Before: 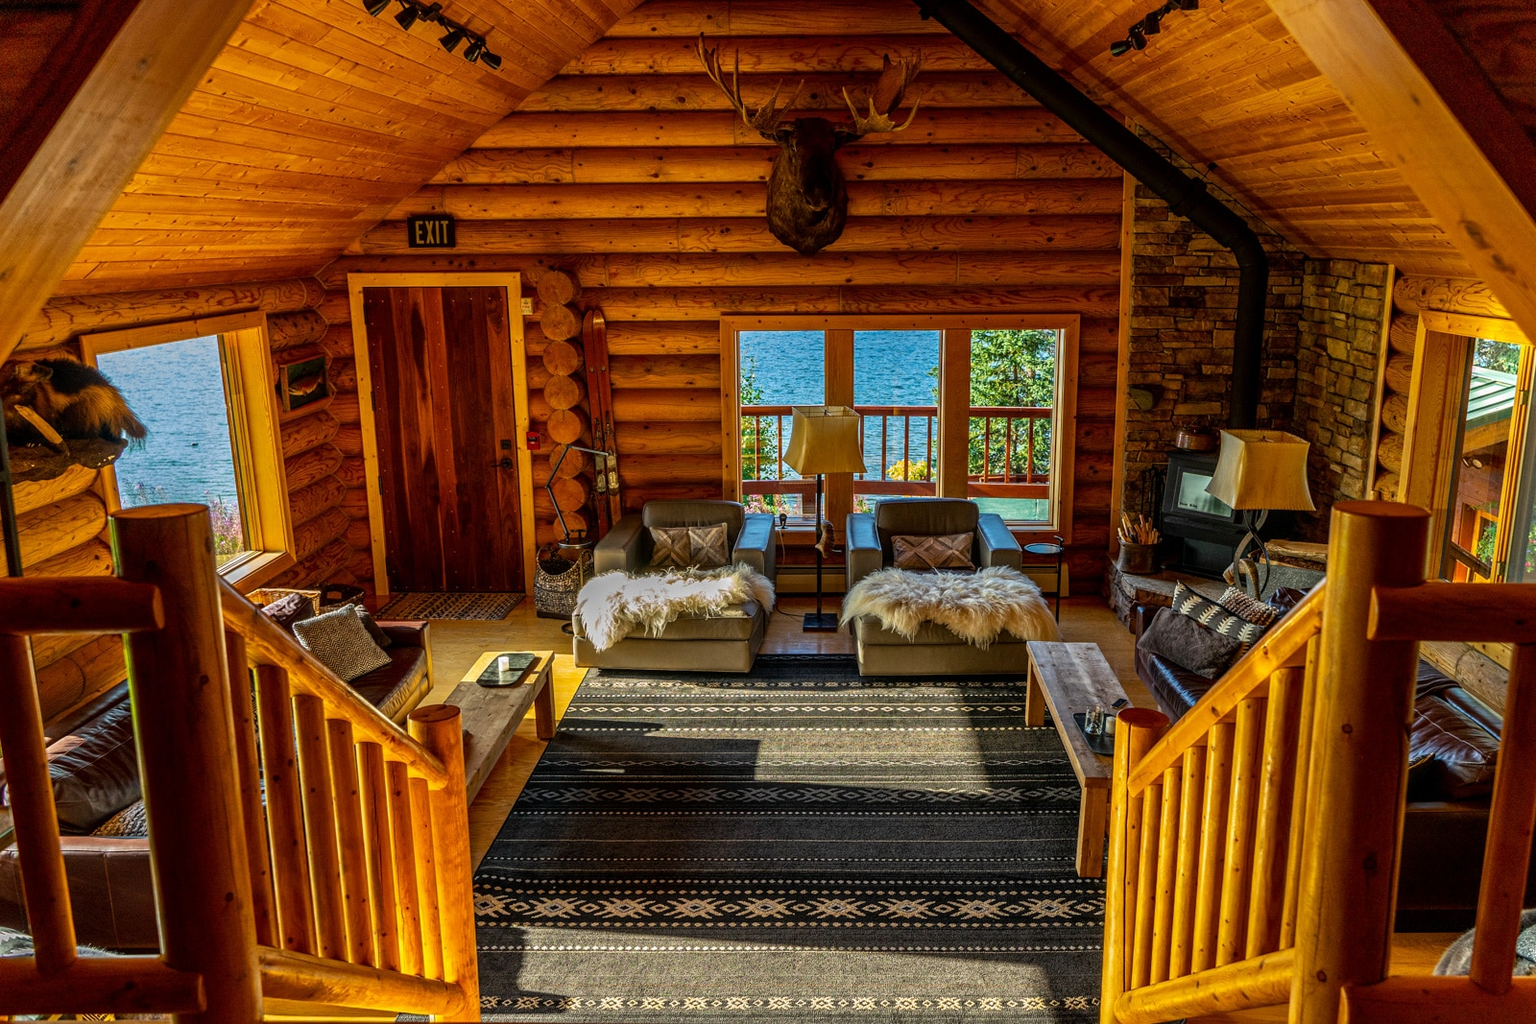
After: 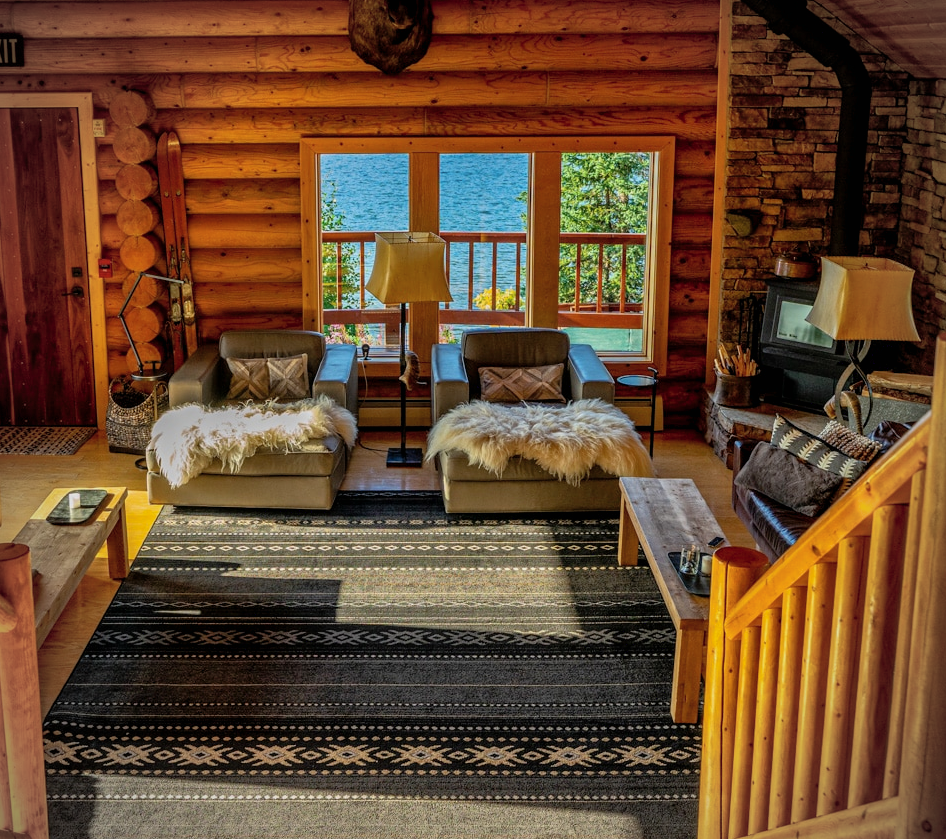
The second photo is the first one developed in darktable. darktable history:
vignetting: unbound false
shadows and highlights: on, module defaults
filmic rgb: black relative exposure -11.34 EV, white relative exposure 3.23 EV, hardness 6.78, color science v6 (2022)
contrast brightness saturation: saturation -0.057
crop and rotate: left 28.2%, top 17.91%, right 12.634%, bottom 3.403%
exposure: black level correction 0.001, exposure 0.192 EV, compensate highlight preservation false
